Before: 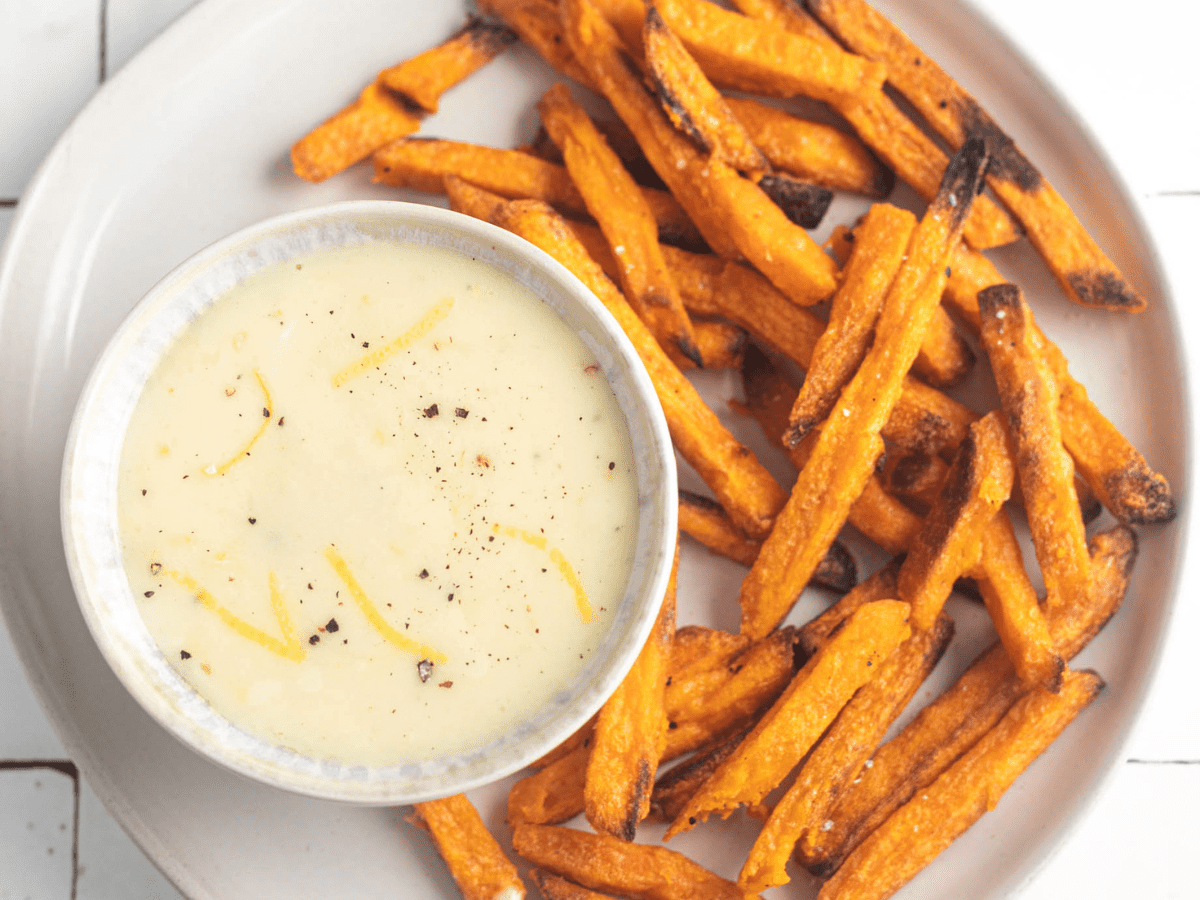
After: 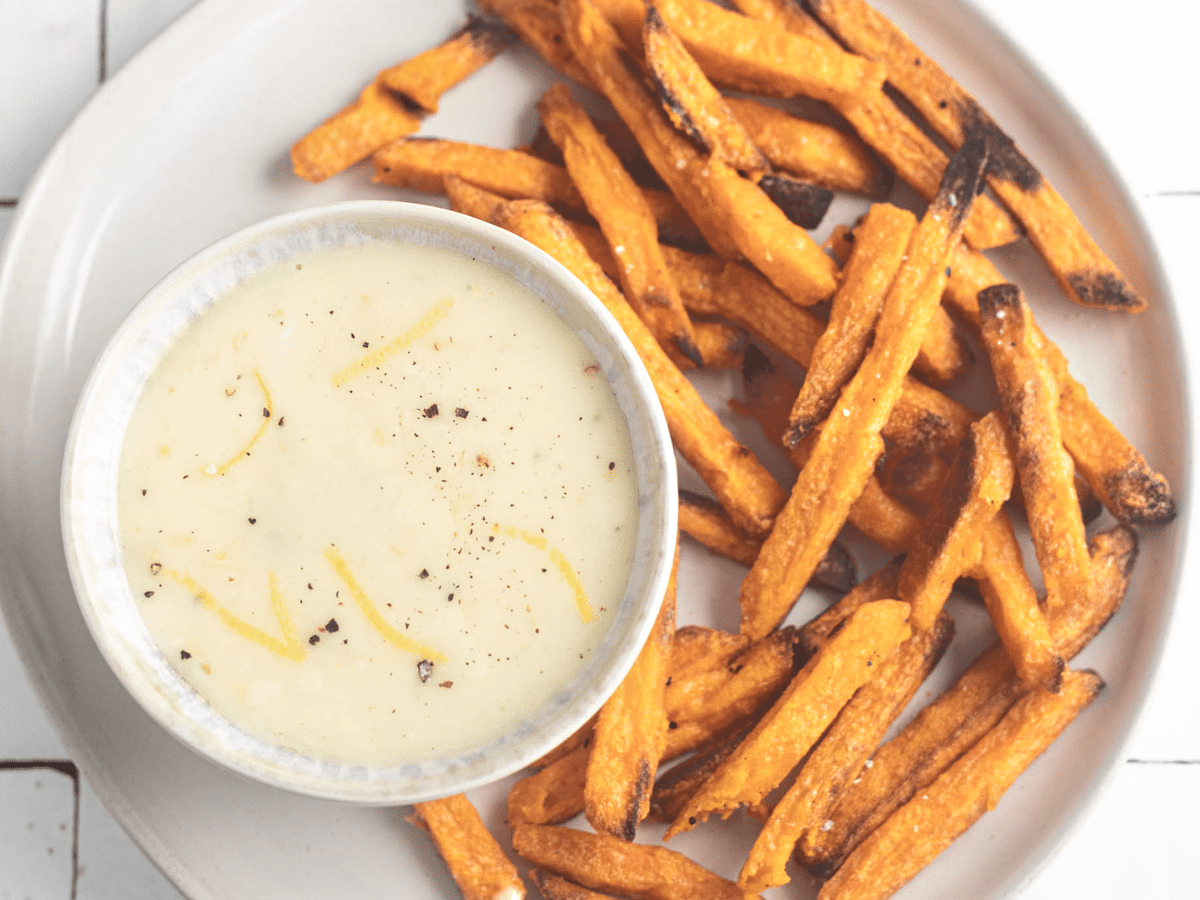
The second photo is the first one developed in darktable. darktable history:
tone equalizer: -8 EV -0.528 EV, -7 EV -0.319 EV, -6 EV -0.083 EV, -5 EV 0.413 EV, -4 EV 0.985 EV, -3 EV 0.791 EV, -2 EV -0.01 EV, -1 EV 0.14 EV, +0 EV -0.012 EV, smoothing 1
contrast brightness saturation: saturation -0.17
